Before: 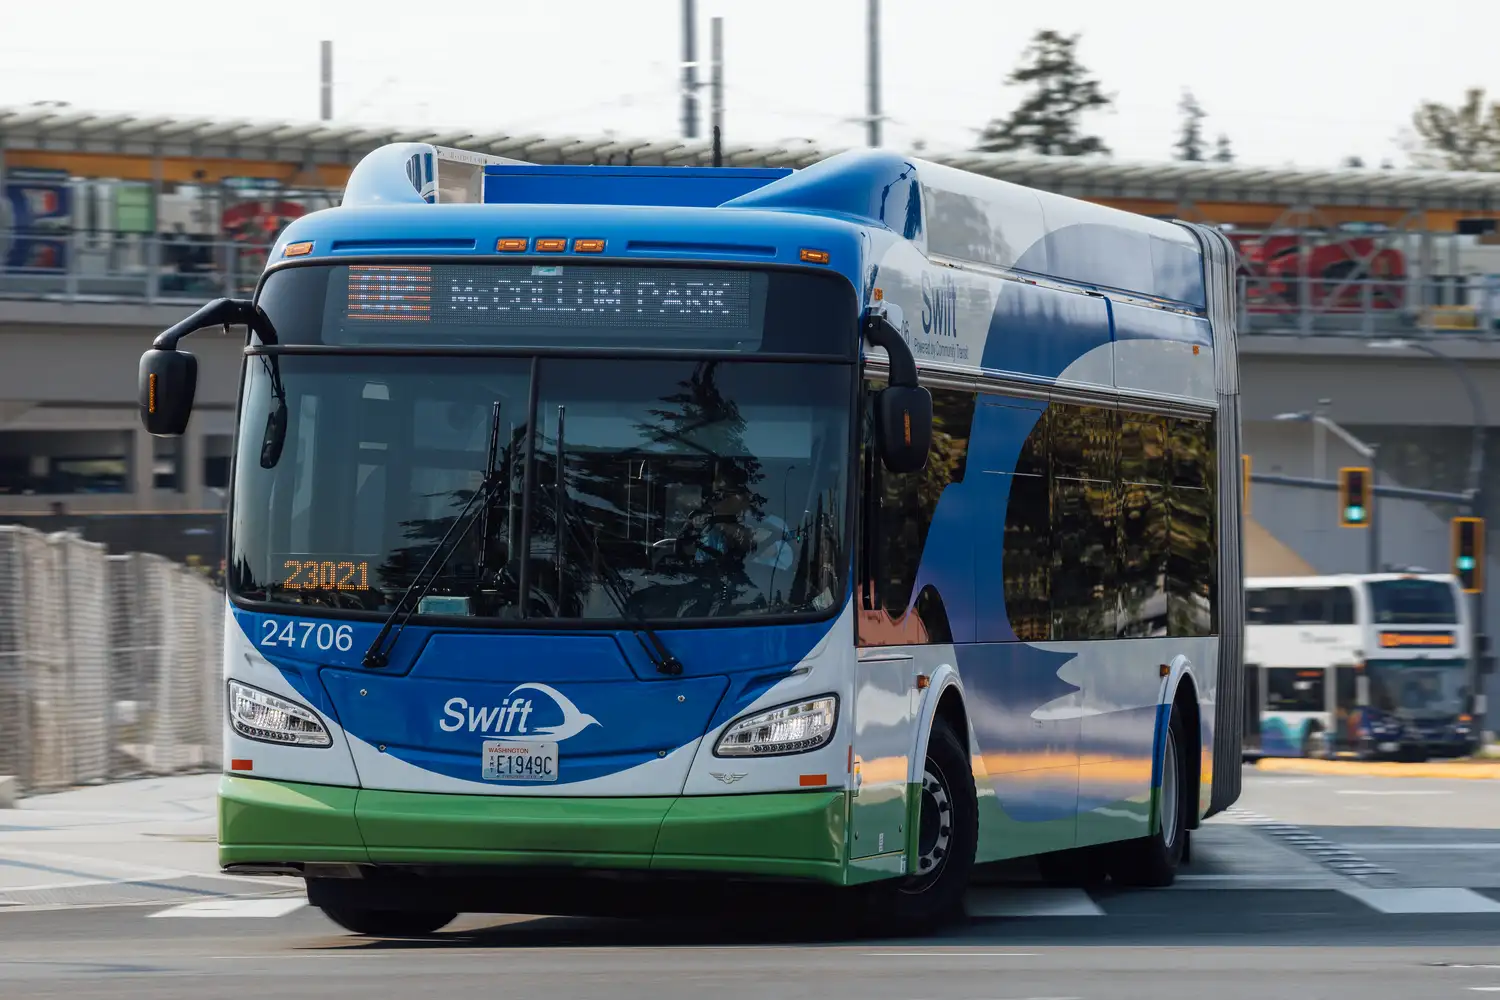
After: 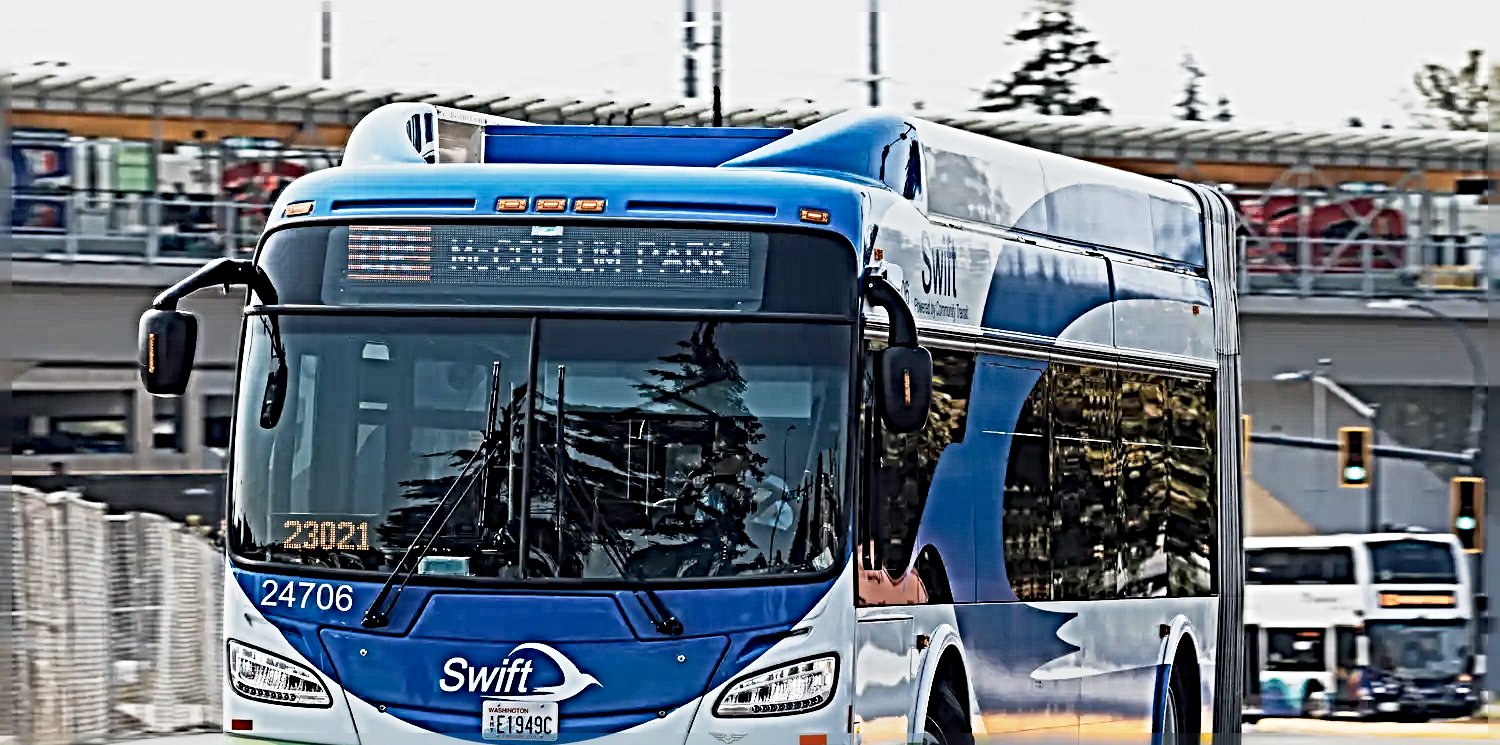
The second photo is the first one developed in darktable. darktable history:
base curve: curves: ch0 [(0, 0) (0.088, 0.125) (0.176, 0.251) (0.354, 0.501) (0.613, 0.749) (1, 0.877)], preserve colors none
crop: top 4.046%, bottom 21.43%
sharpen: radius 6.299, amount 1.808, threshold 0.032
